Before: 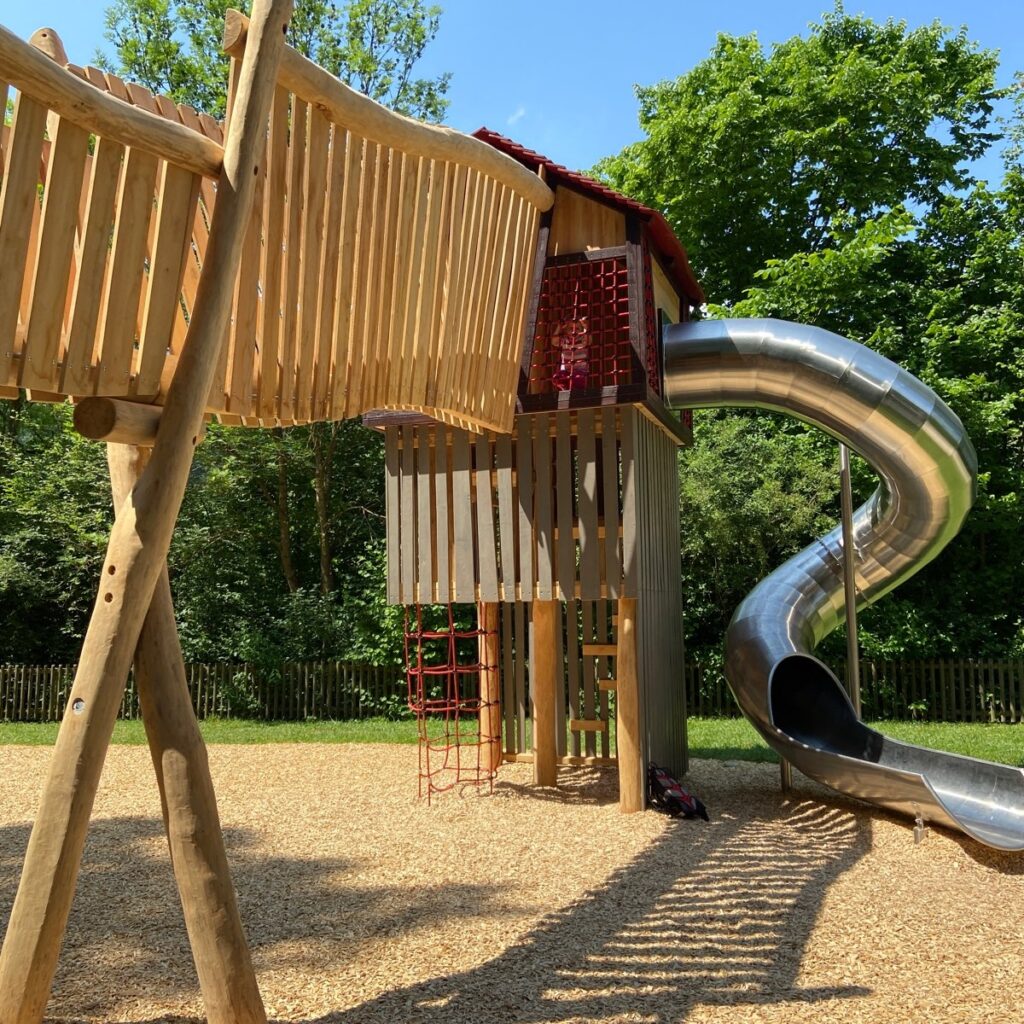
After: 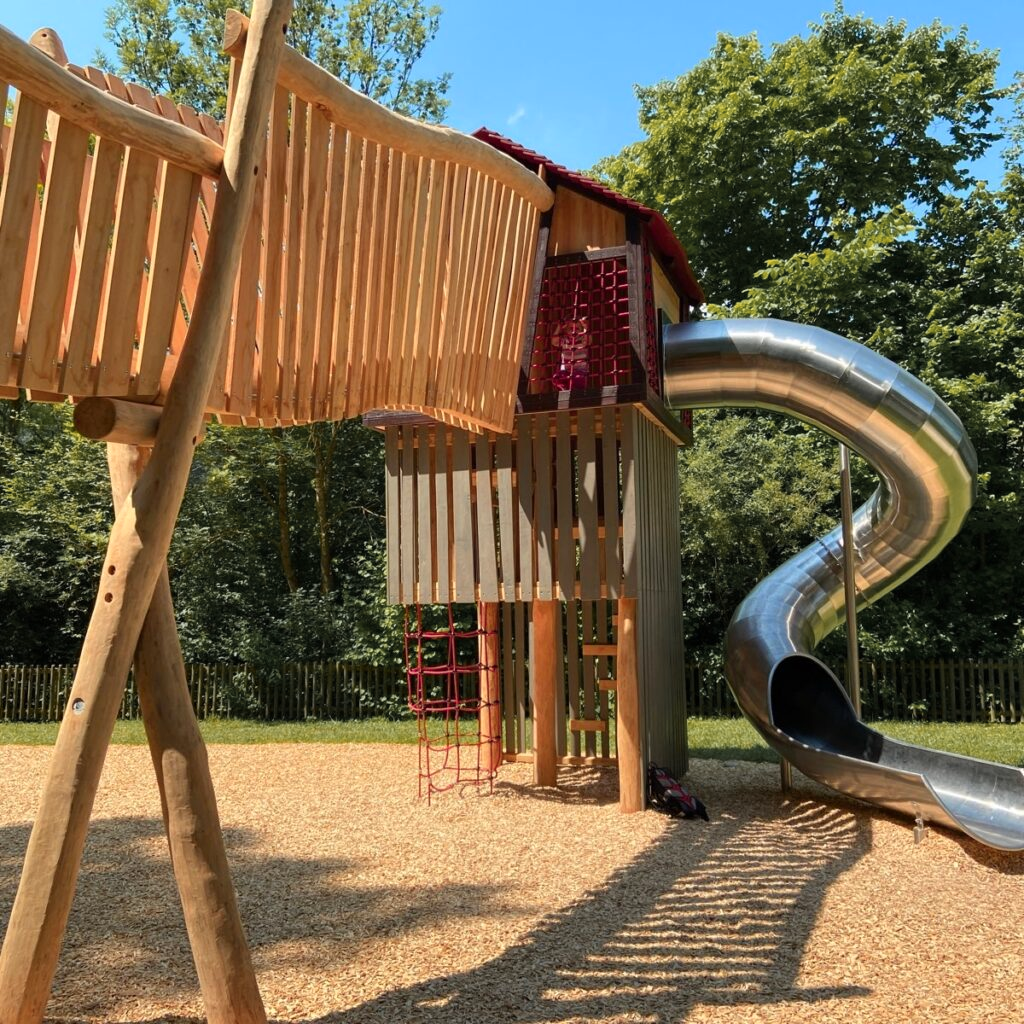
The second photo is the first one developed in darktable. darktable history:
color zones: curves: ch1 [(0.263, 0.53) (0.376, 0.287) (0.487, 0.512) (0.748, 0.547) (1, 0.513)]; ch2 [(0.262, 0.45) (0.751, 0.477)]
base curve: curves: ch0 [(0, 0) (0.297, 0.298) (1, 1)]
